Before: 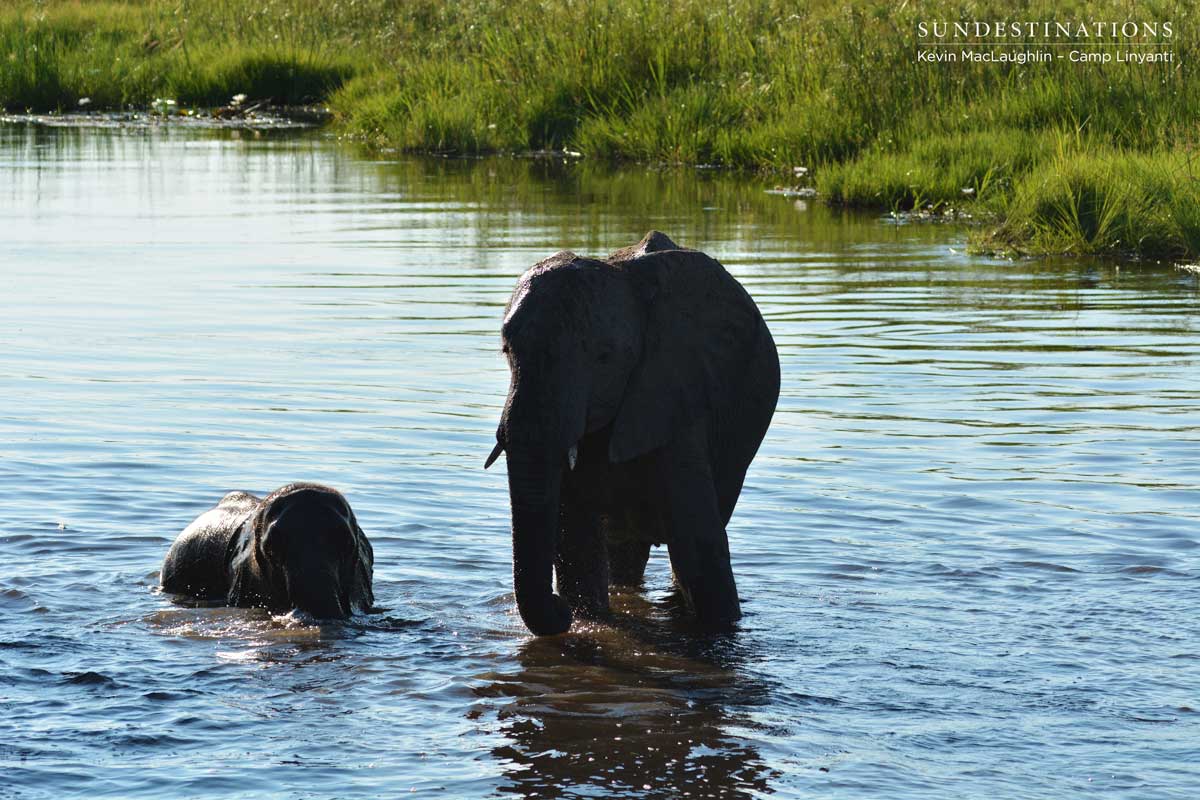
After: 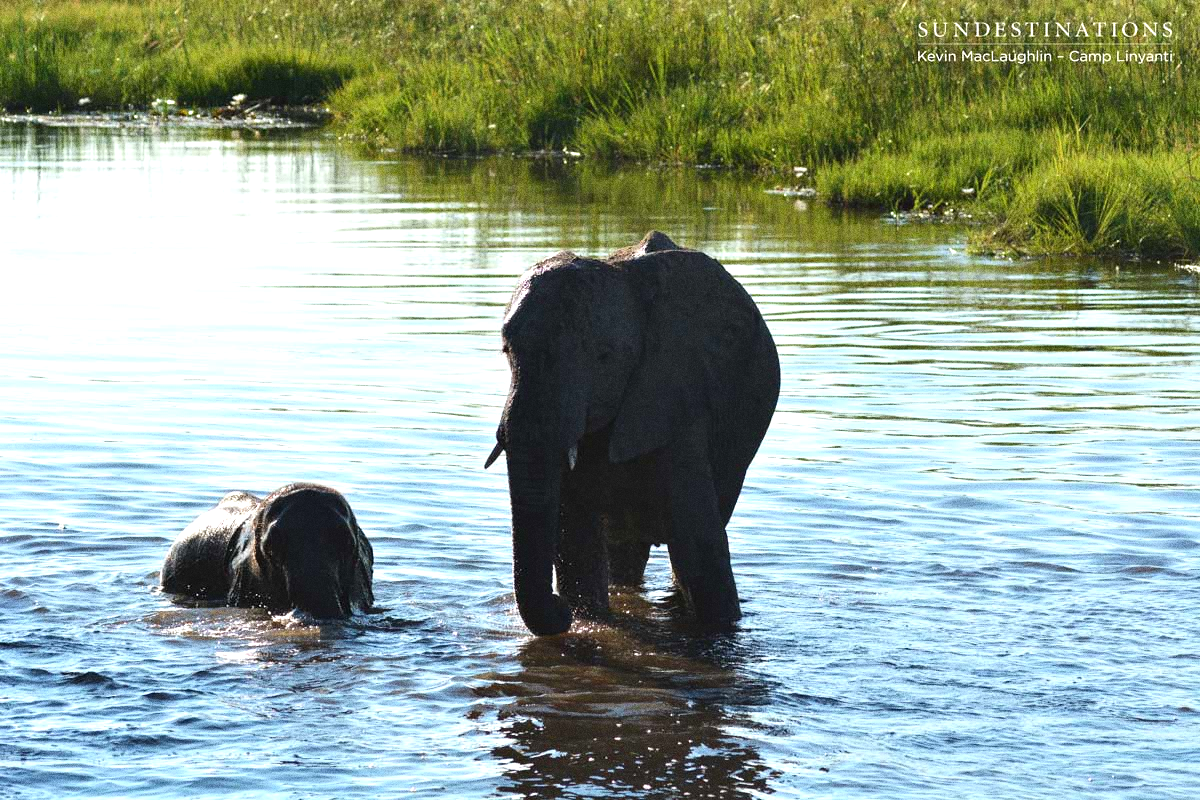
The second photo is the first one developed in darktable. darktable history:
grain: coarseness 0.09 ISO, strength 40%
exposure: exposure 0.6 EV, compensate highlight preservation false
